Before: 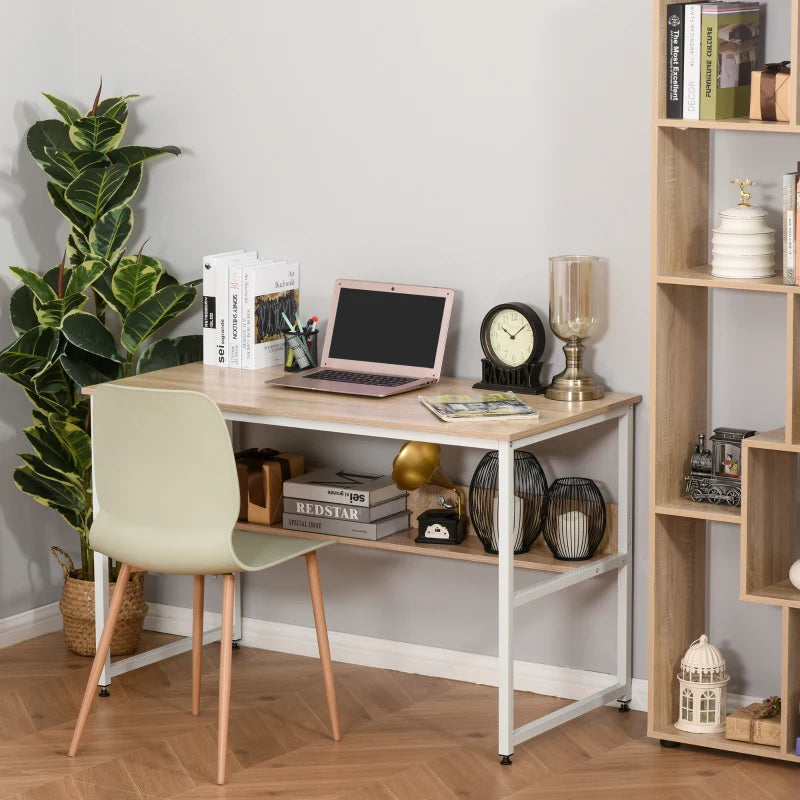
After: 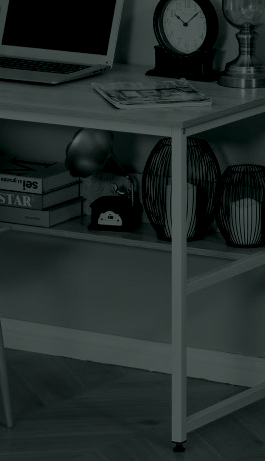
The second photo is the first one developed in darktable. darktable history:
colorize: hue 90°, saturation 19%, lightness 1.59%, version 1
color correction: highlights a* 5.59, highlights b* 5.24, saturation 0.68
crop: left 40.878%, top 39.176%, right 25.993%, bottom 3.081%
contrast equalizer: octaves 7, y [[0.6 ×6], [0.55 ×6], [0 ×6], [0 ×6], [0 ×6]], mix 0.3
